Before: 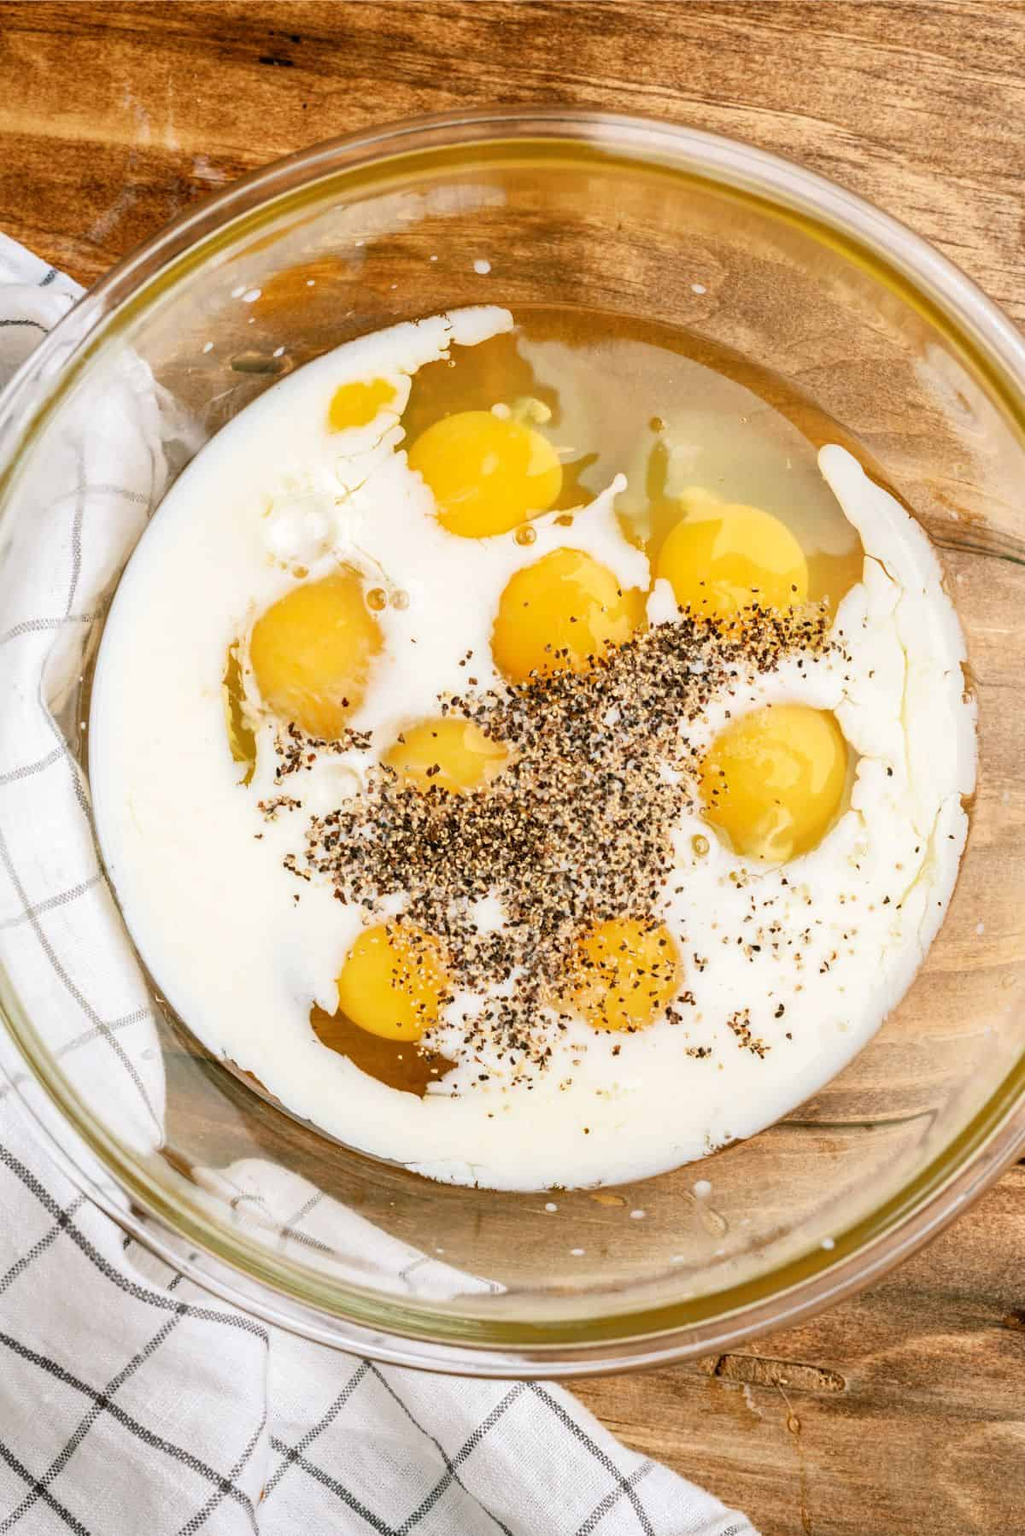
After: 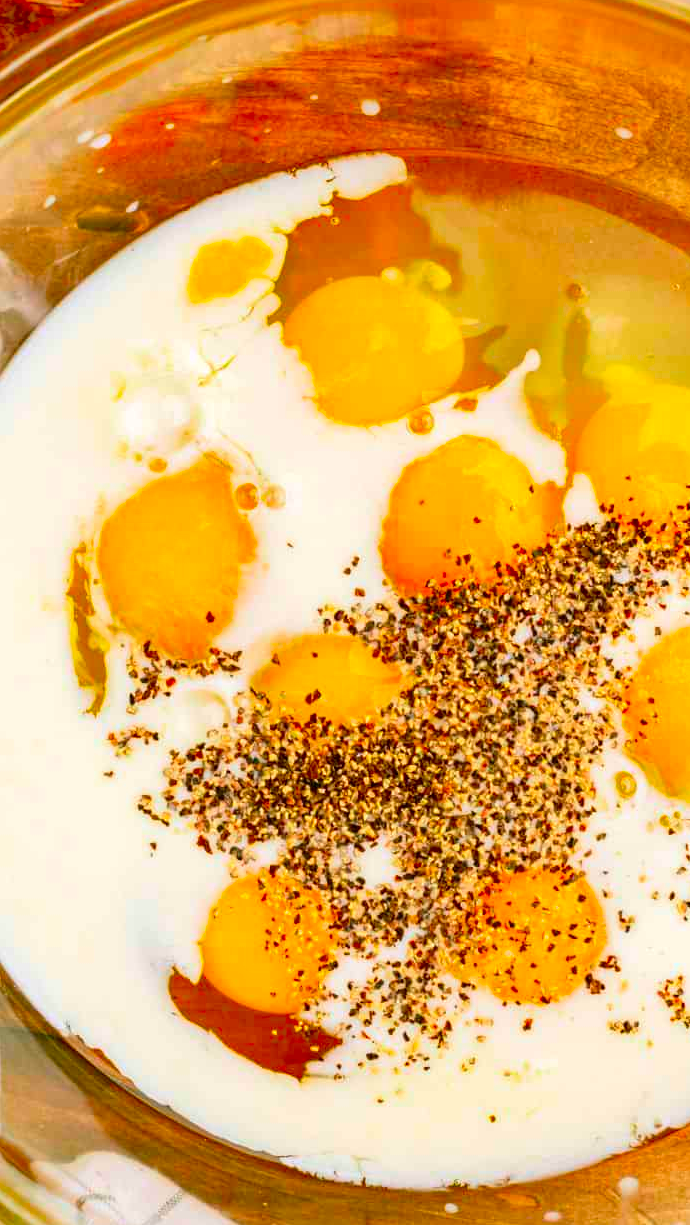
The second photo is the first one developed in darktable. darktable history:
color correction: highlights b* -0.032, saturation 2.21
crop: left 16.246%, top 11.444%, right 26.225%, bottom 20.412%
